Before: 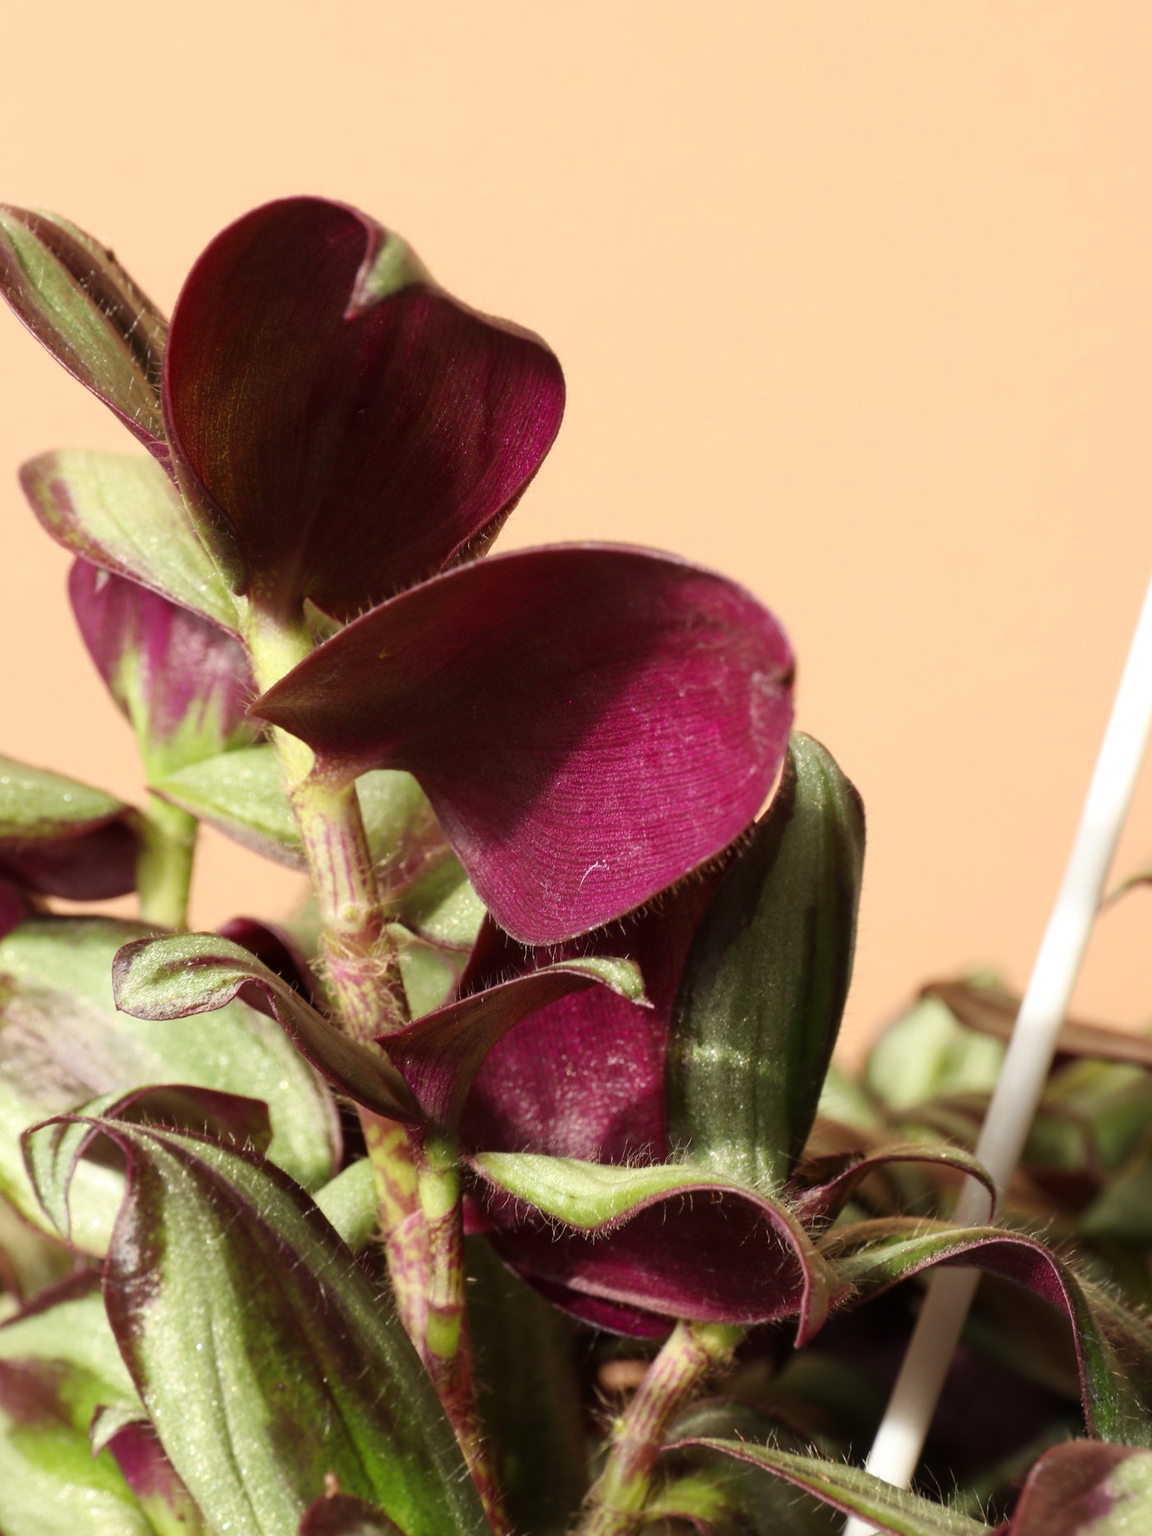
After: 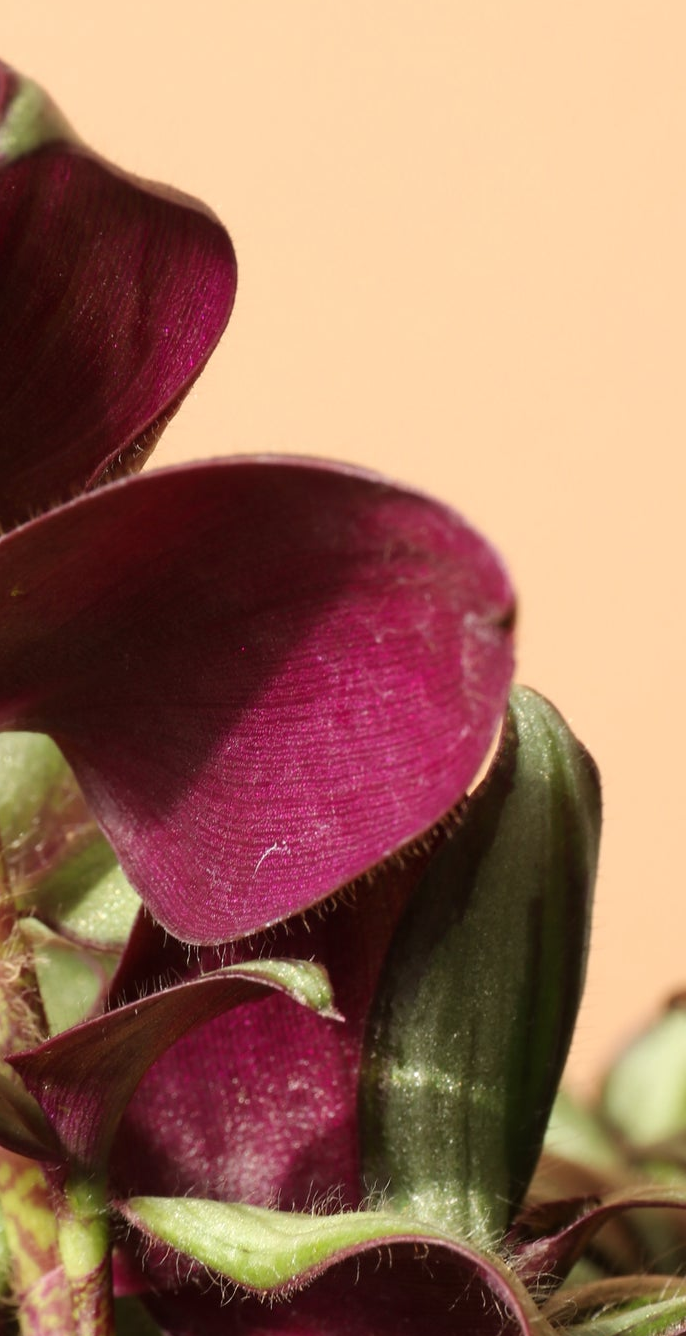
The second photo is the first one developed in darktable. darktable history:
crop: left 32.19%, top 10.927%, right 18.807%, bottom 17.507%
